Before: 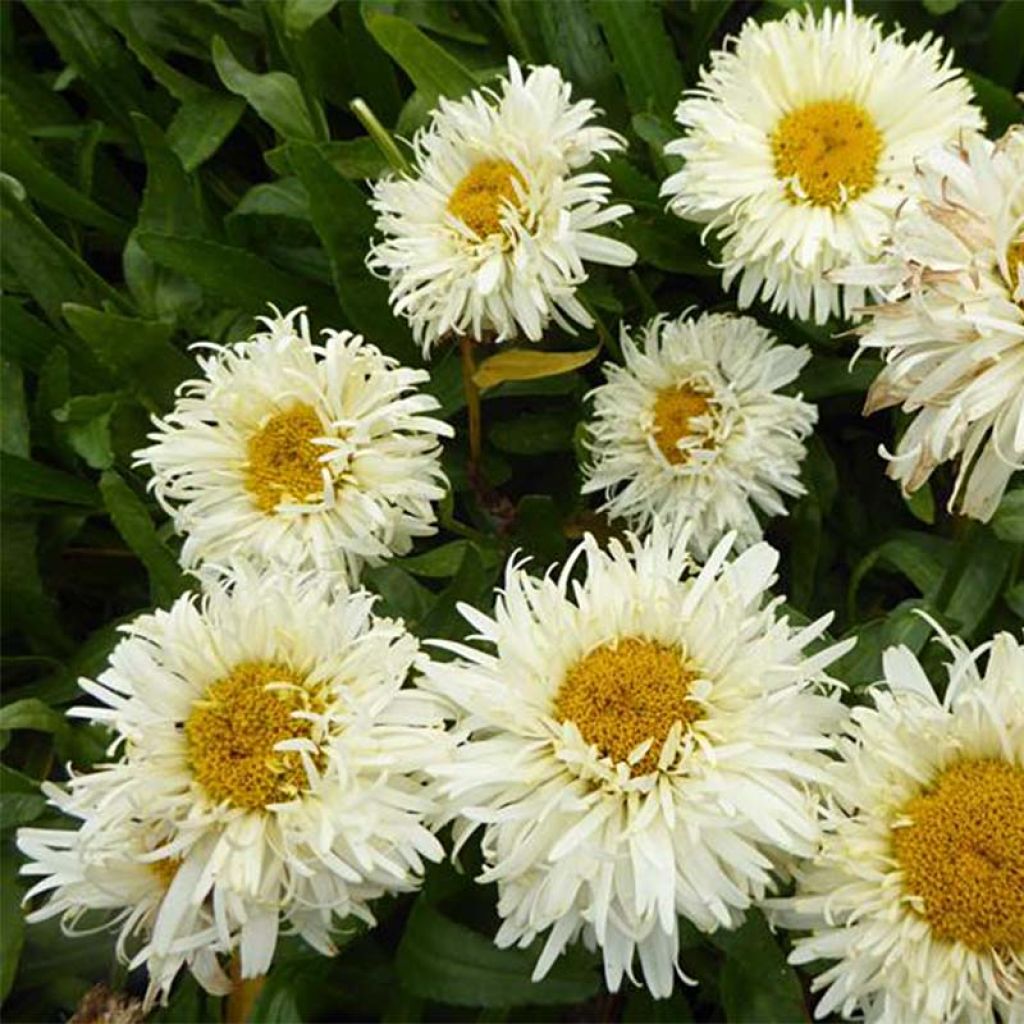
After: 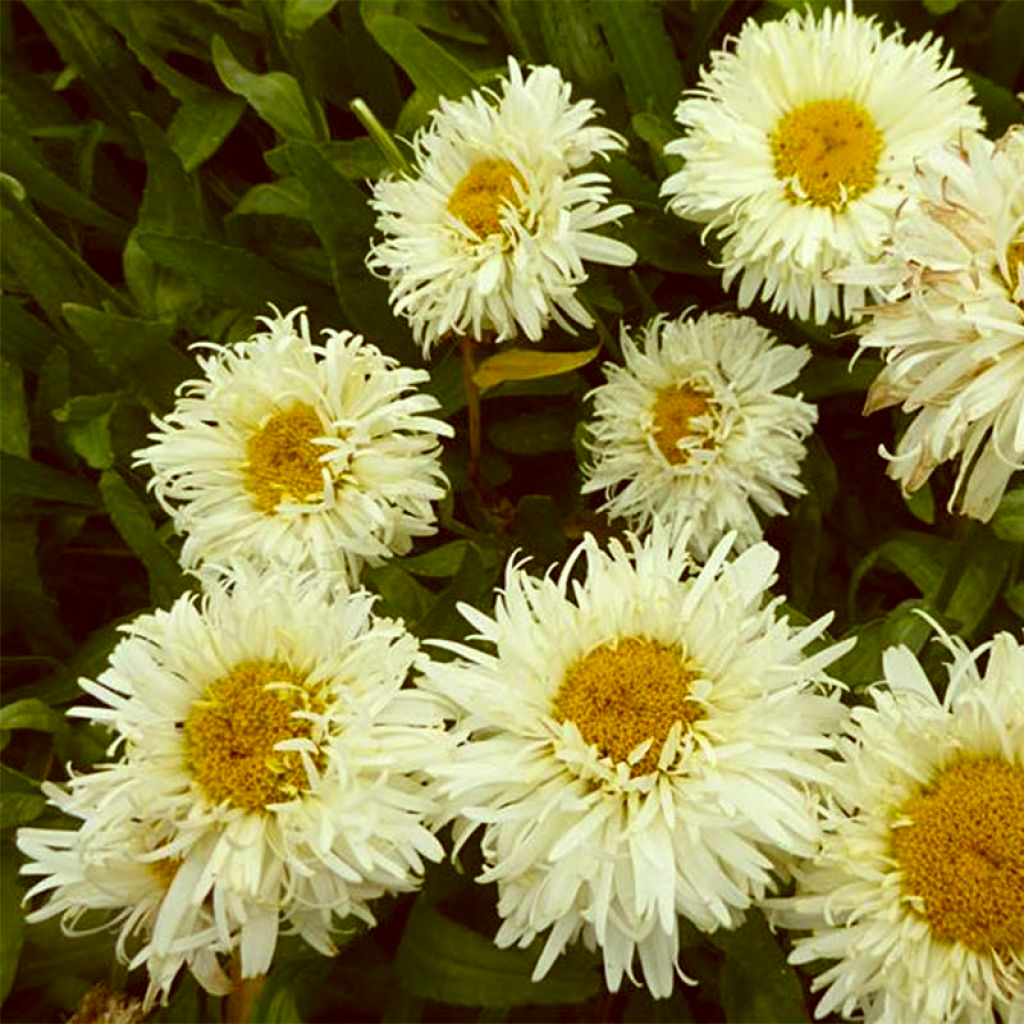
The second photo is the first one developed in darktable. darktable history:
color correction: highlights a* -5.54, highlights b* 9.8, shadows a* 9.52, shadows b* 25.03
